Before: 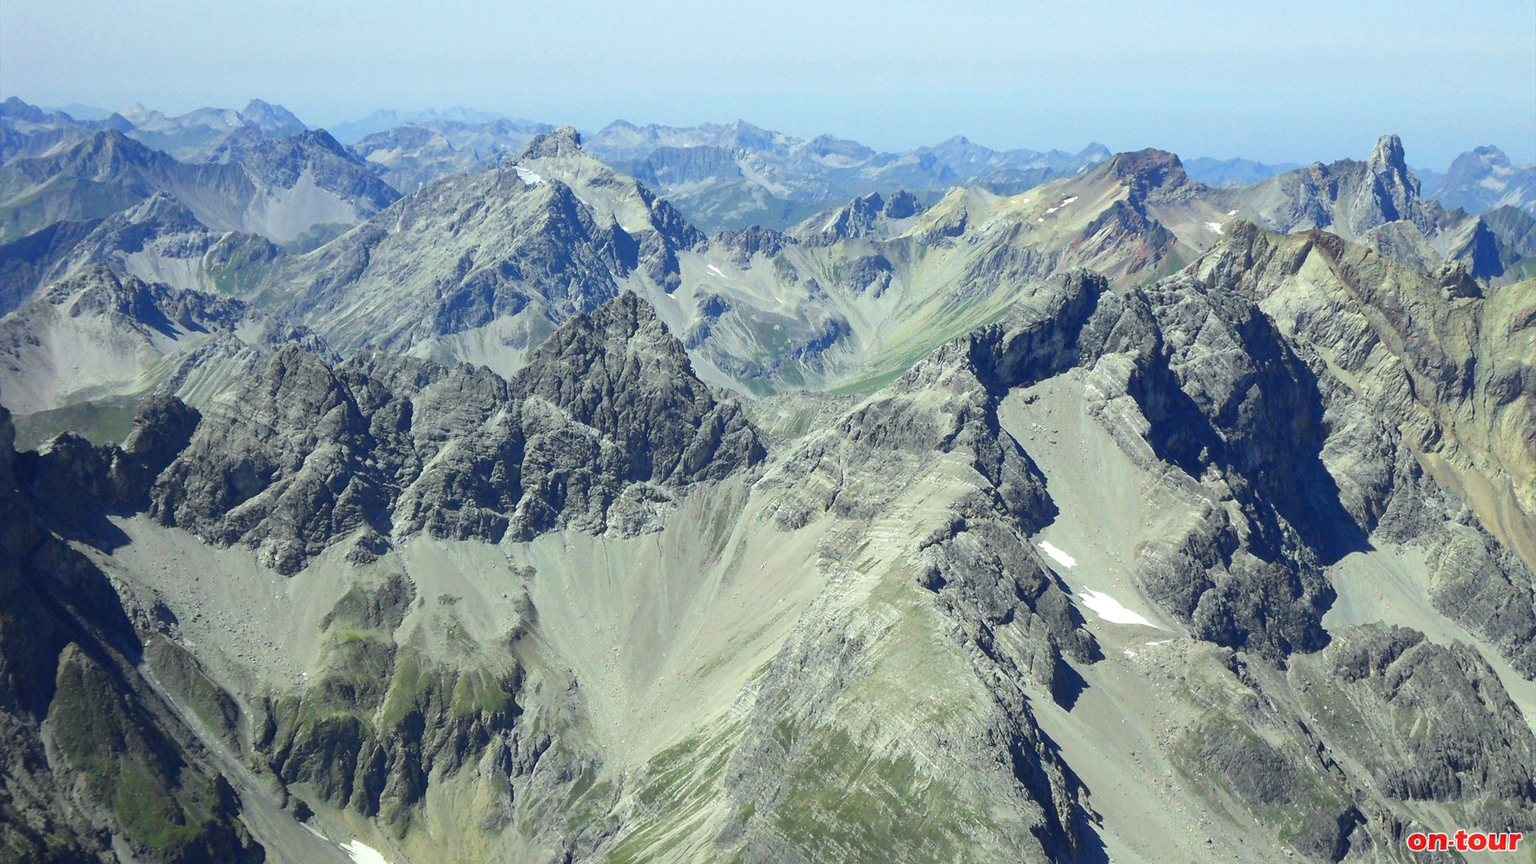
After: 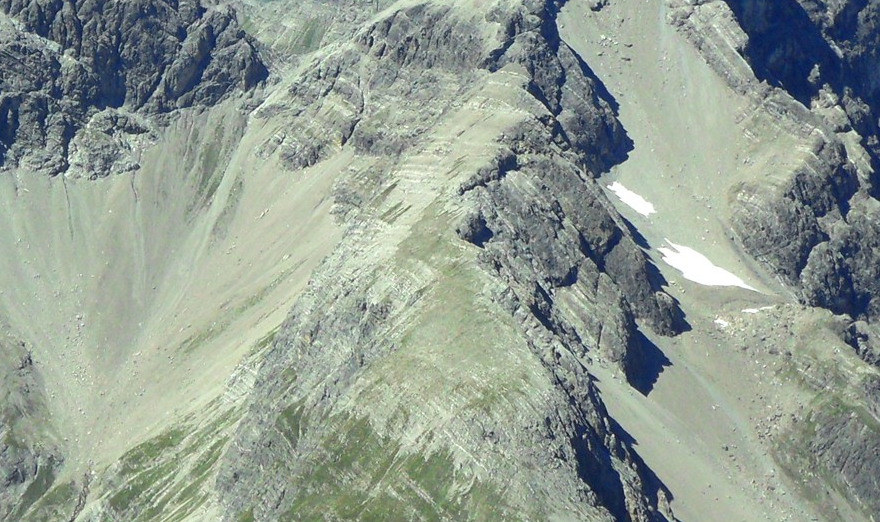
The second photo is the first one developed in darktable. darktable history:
crop: left 35.976%, top 45.819%, right 18.162%, bottom 5.807%
